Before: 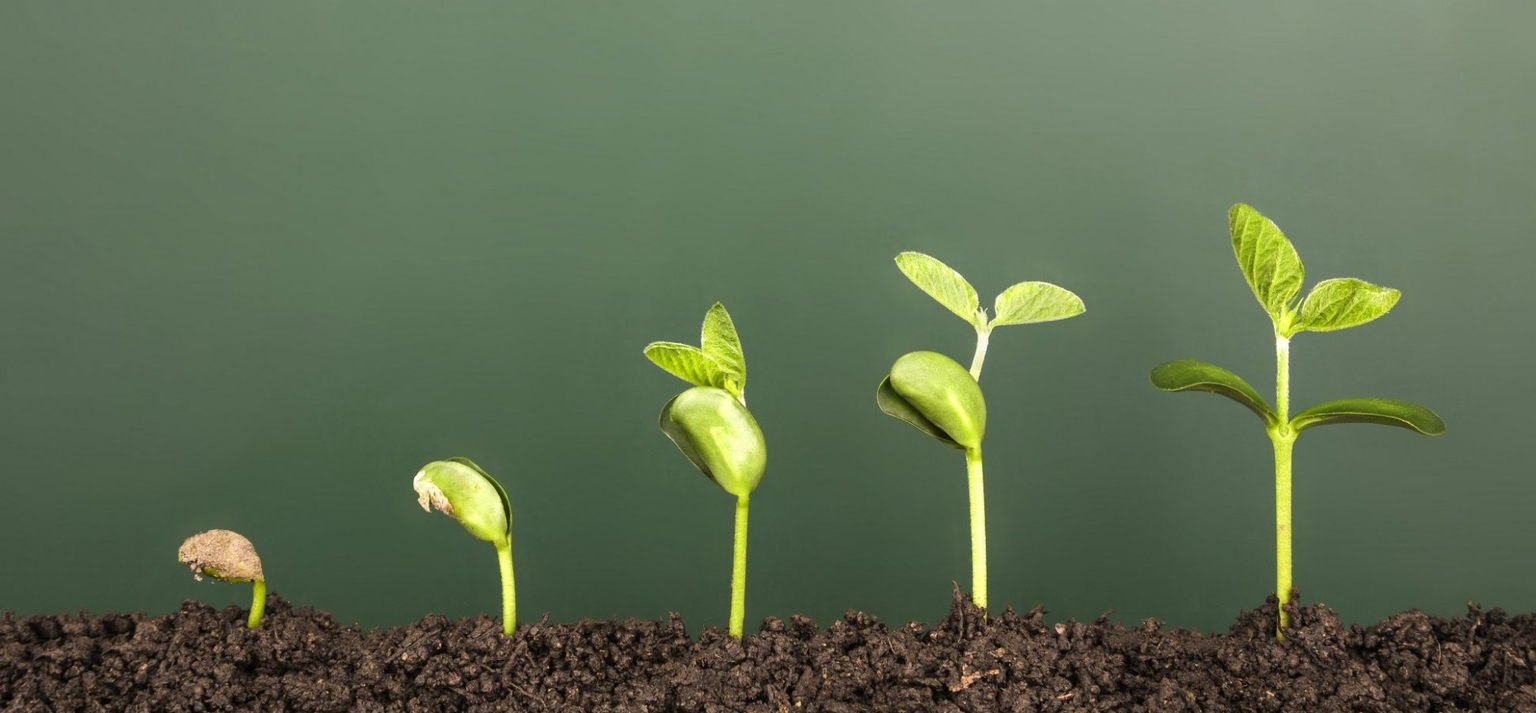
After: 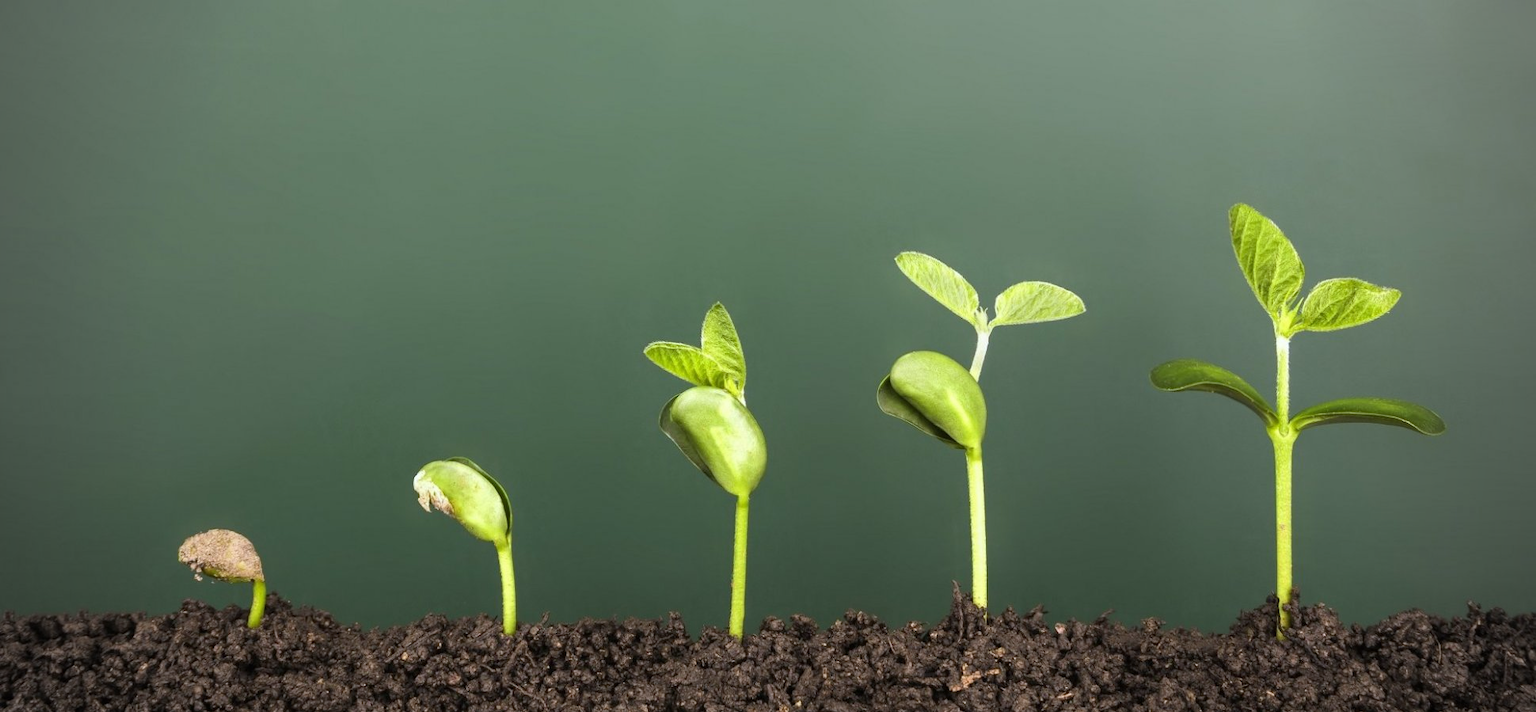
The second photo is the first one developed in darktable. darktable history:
vignetting: unbound false
white balance: red 0.967, blue 1.049
